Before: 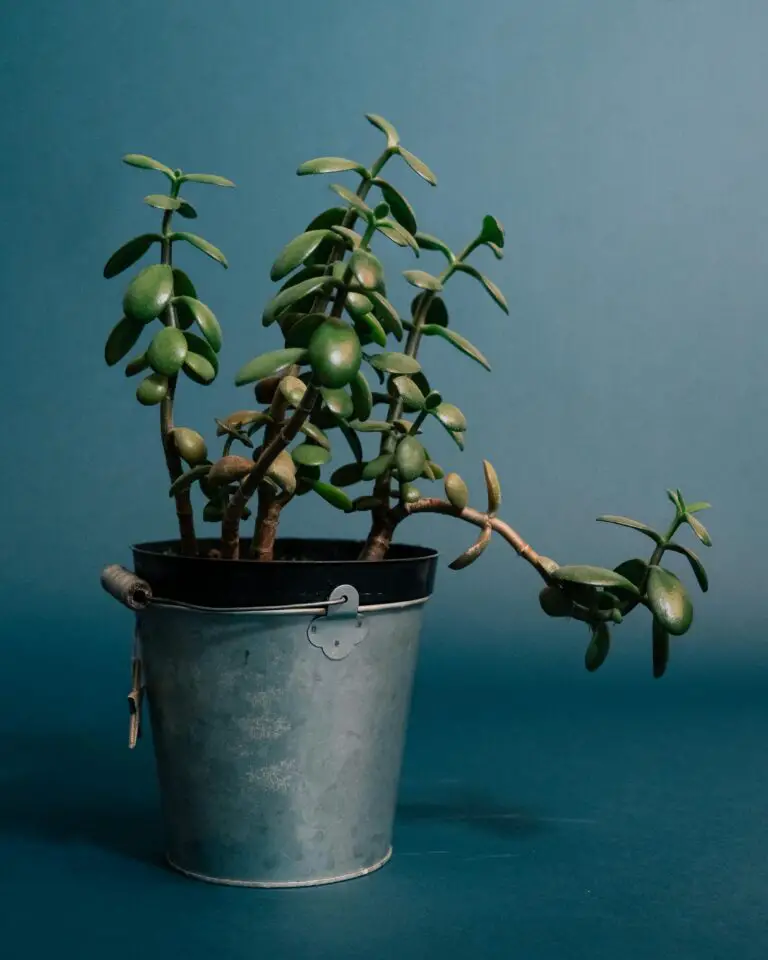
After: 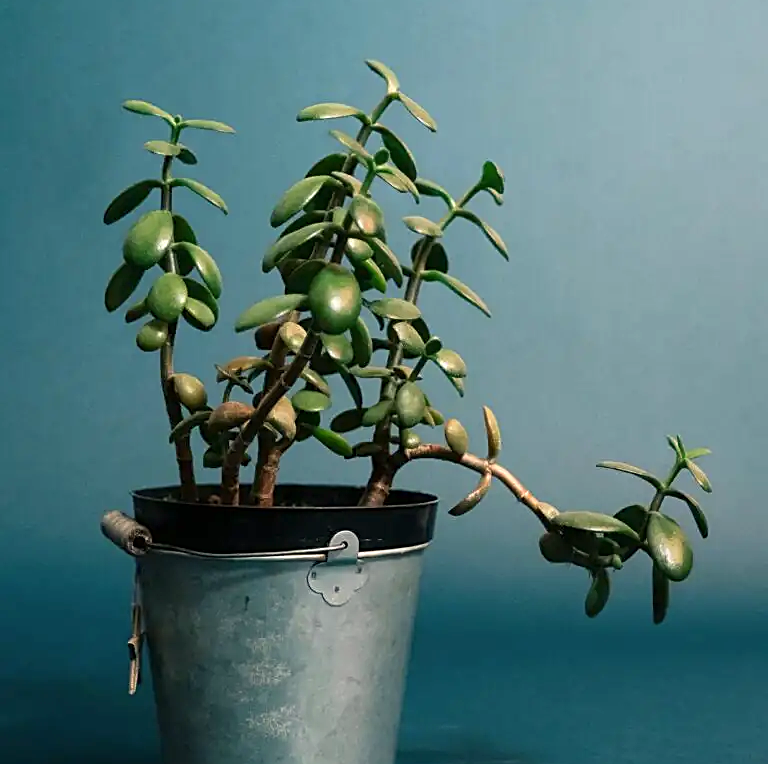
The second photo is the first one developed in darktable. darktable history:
color calibration: x 0.336, y 0.348, temperature 5401.82 K
crop and rotate: top 5.654%, bottom 14.751%
exposure: exposure 0.601 EV, compensate highlight preservation false
sharpen: on, module defaults
